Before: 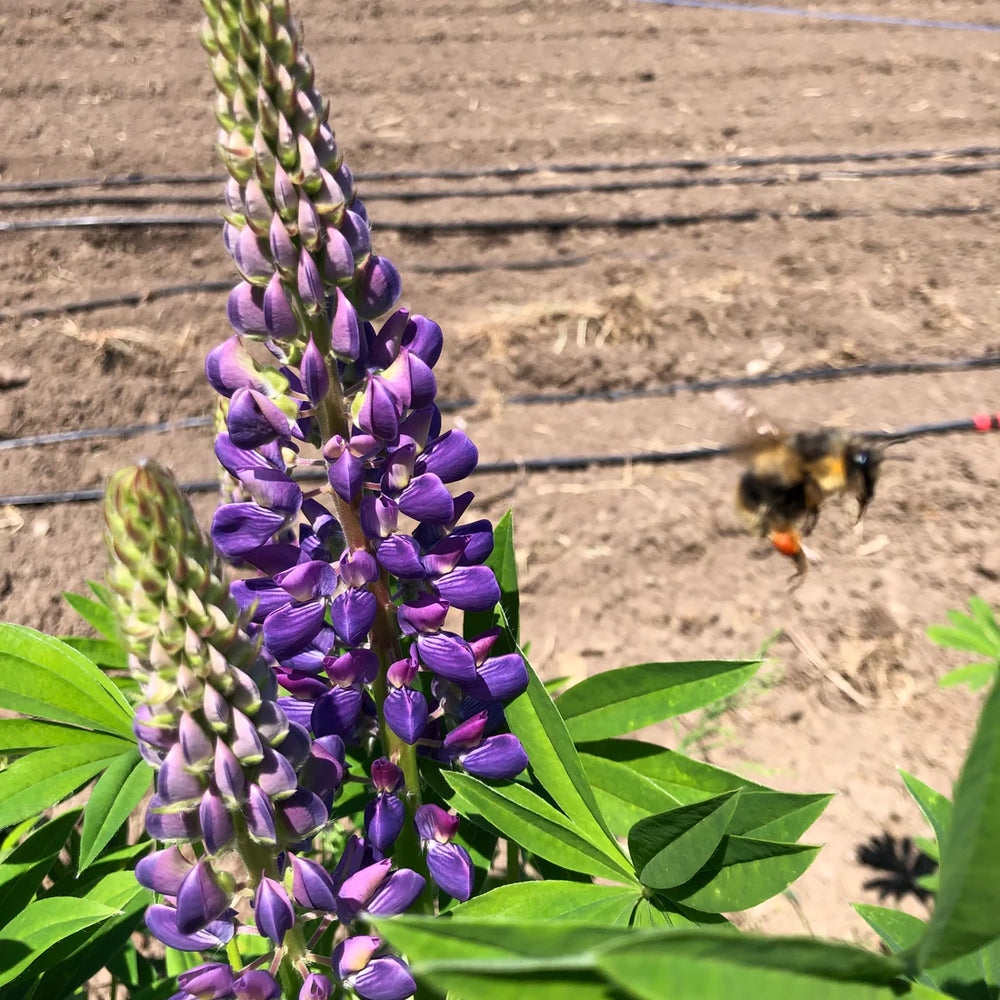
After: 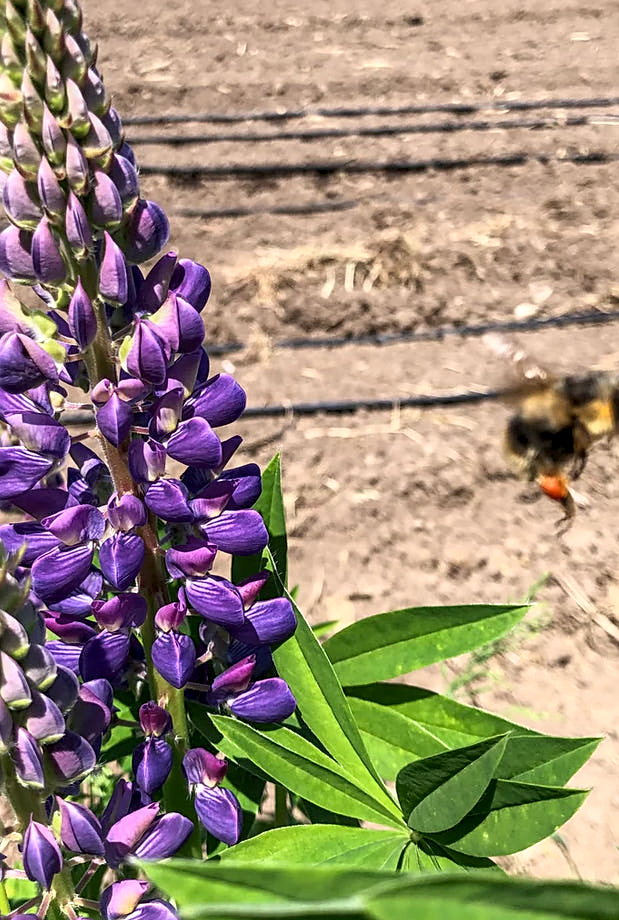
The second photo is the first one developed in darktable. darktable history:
crop and rotate: left 23.283%, top 5.639%, right 14.792%, bottom 2.345%
local contrast: highlights 30%, detail 135%
sharpen: on, module defaults
tone curve: curves: ch0 [(0, 0) (0.003, 0.003) (0.011, 0.012) (0.025, 0.026) (0.044, 0.046) (0.069, 0.072) (0.1, 0.104) (0.136, 0.141) (0.177, 0.185) (0.224, 0.234) (0.277, 0.289) (0.335, 0.349) (0.399, 0.415) (0.468, 0.488) (0.543, 0.566) (0.623, 0.649) (0.709, 0.739) (0.801, 0.834) (0.898, 0.923) (1, 1)], color space Lab, independent channels, preserve colors none
